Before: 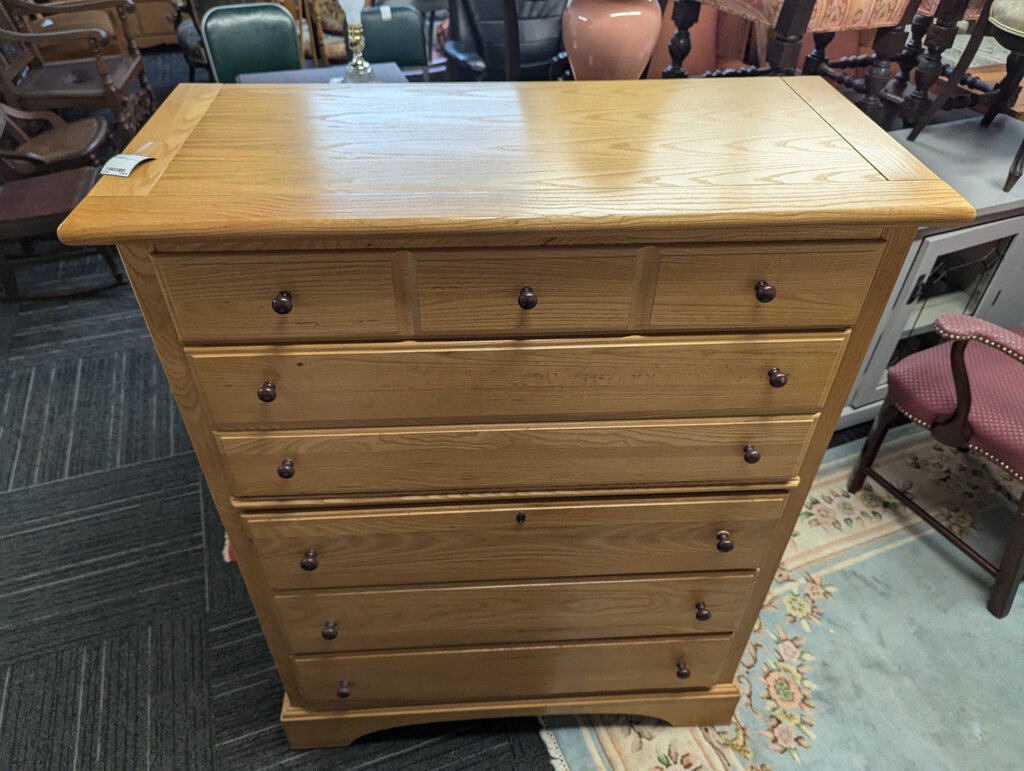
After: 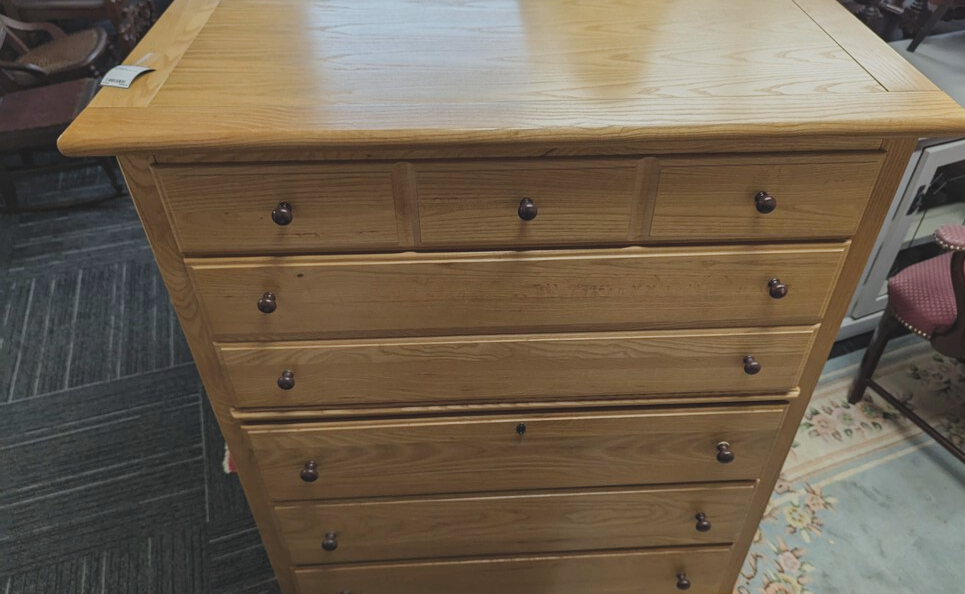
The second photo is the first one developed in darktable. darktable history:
crop and rotate: angle 0.03°, top 11.643%, right 5.651%, bottom 11.189%
exposure: black level correction -0.016, exposure -1.018 EV, compensate highlight preservation false
tone curve: curves: ch0 [(0, 0) (0.003, 0.004) (0.011, 0.015) (0.025, 0.033) (0.044, 0.058) (0.069, 0.091) (0.1, 0.131) (0.136, 0.179) (0.177, 0.233) (0.224, 0.296) (0.277, 0.364) (0.335, 0.434) (0.399, 0.511) (0.468, 0.584) (0.543, 0.656) (0.623, 0.729) (0.709, 0.799) (0.801, 0.874) (0.898, 0.936) (1, 1)], preserve colors none
